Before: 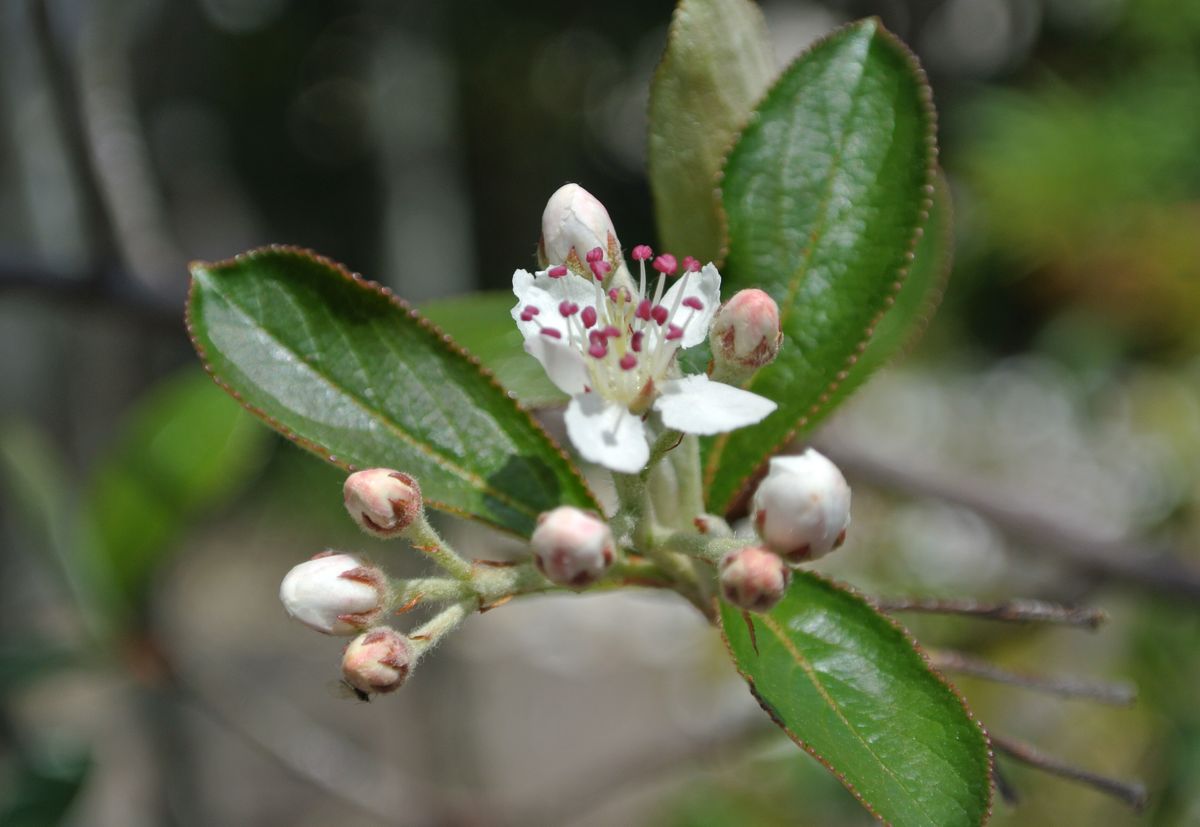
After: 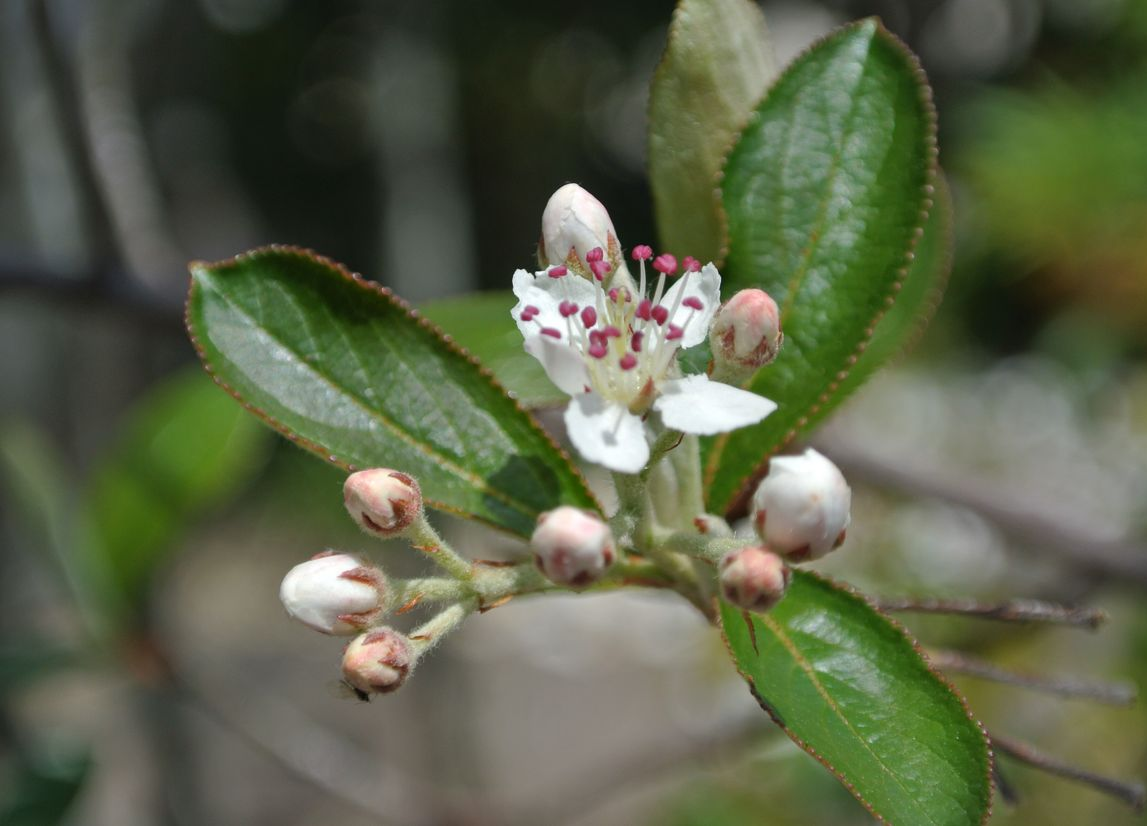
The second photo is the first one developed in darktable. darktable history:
crop: right 4.395%, bottom 0.042%
levels: levels [0, 0.499, 1]
